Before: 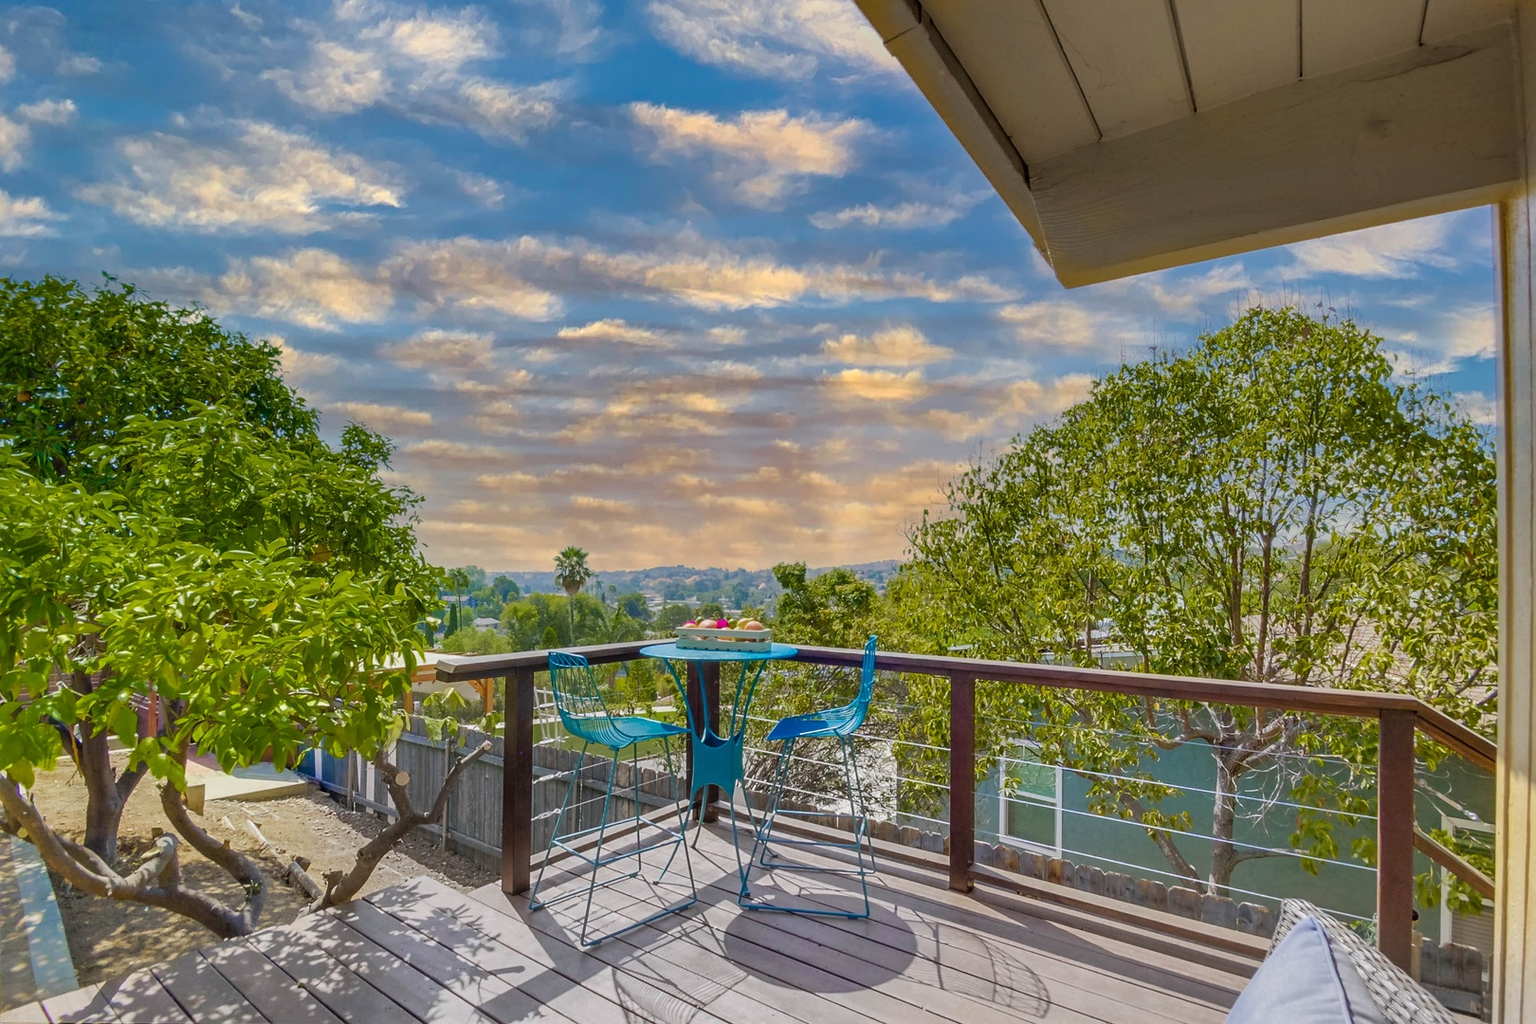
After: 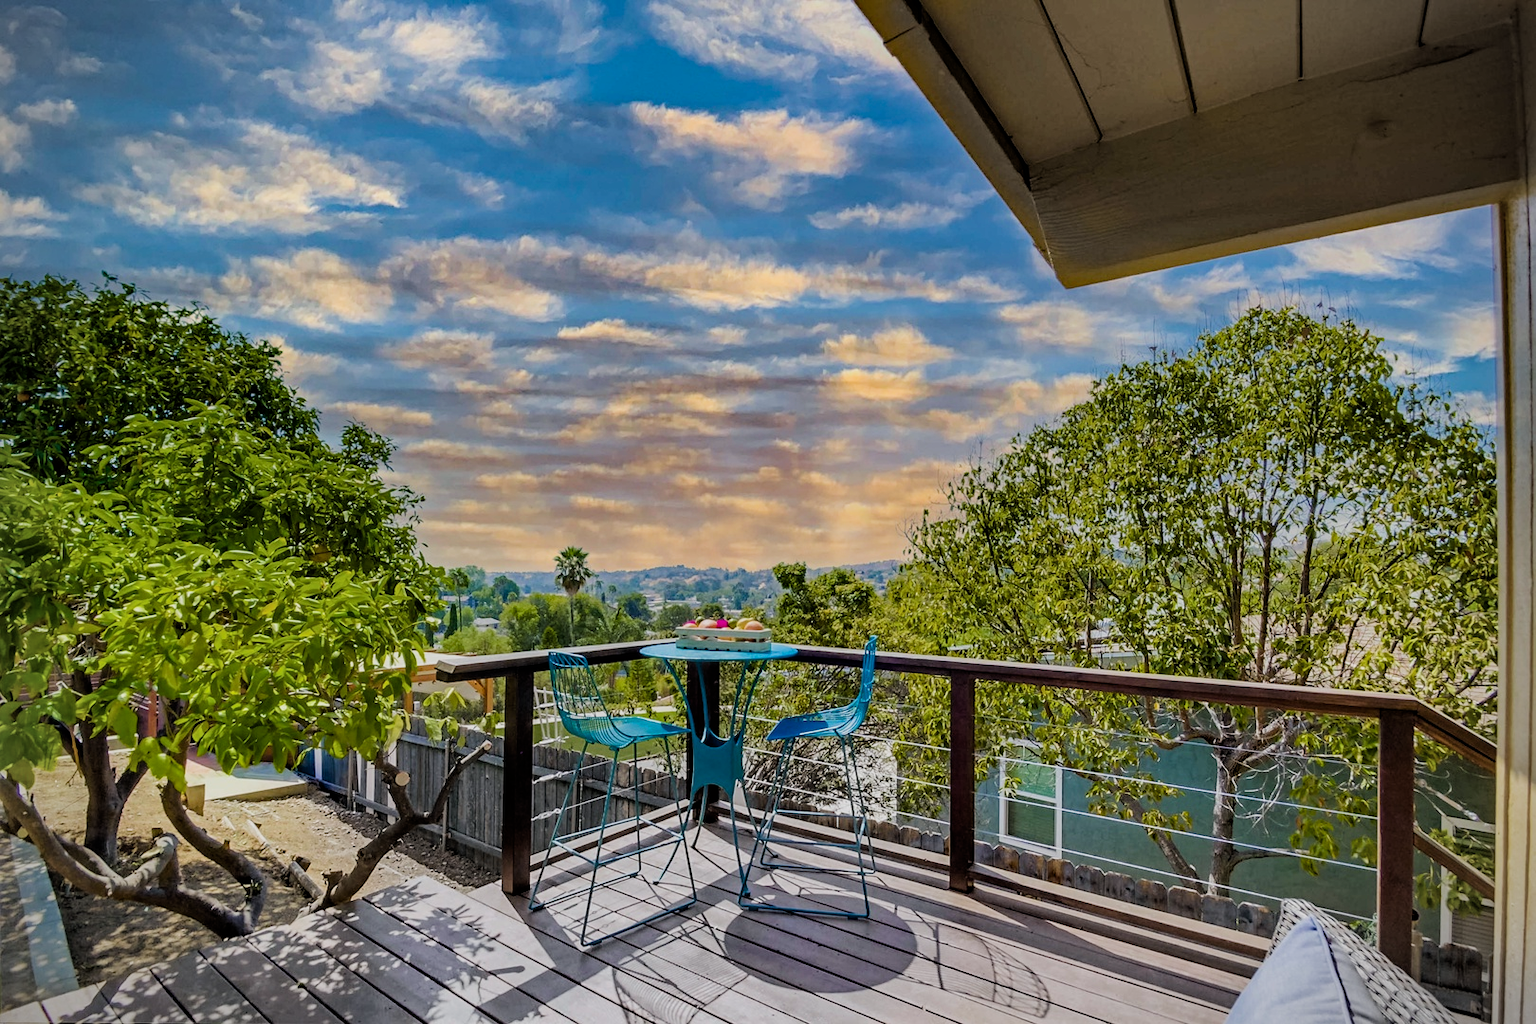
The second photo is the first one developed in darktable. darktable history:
filmic rgb: black relative exposure -5.09 EV, white relative exposure 3.96 EV, hardness 2.89, contrast 1.3, highlights saturation mix -29.99%, iterations of high-quality reconstruction 0
vignetting: fall-off start 89.25%, fall-off radius 44.49%, width/height ratio 1.157
haze removal: strength 0.291, distance 0.246, compatibility mode true, adaptive false
